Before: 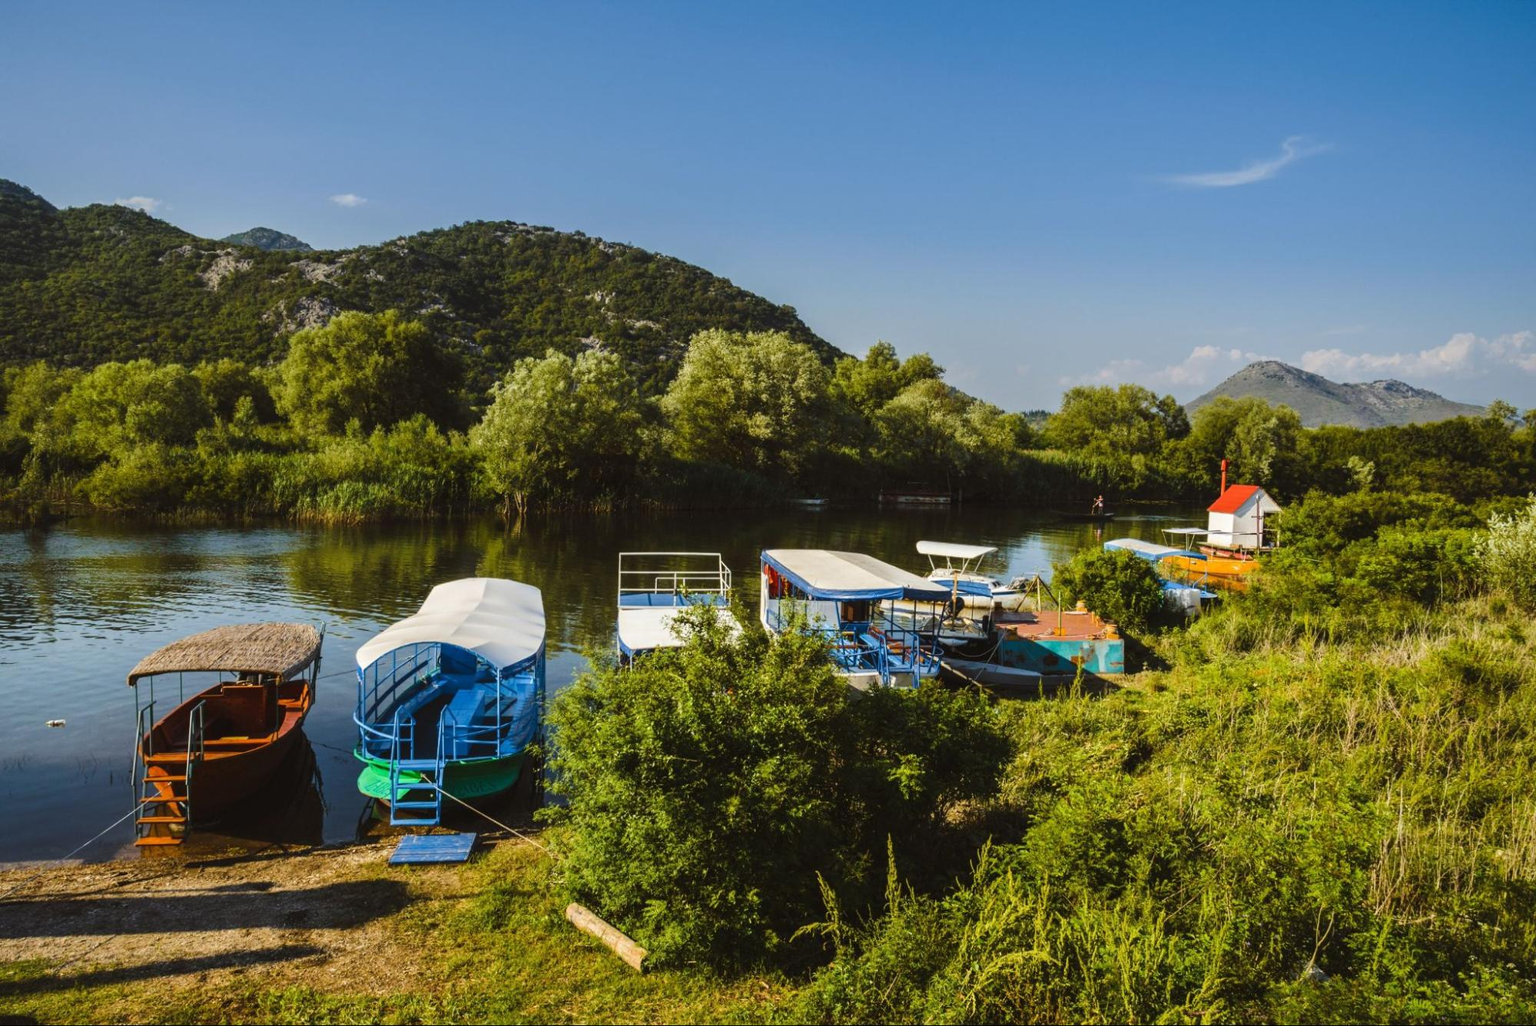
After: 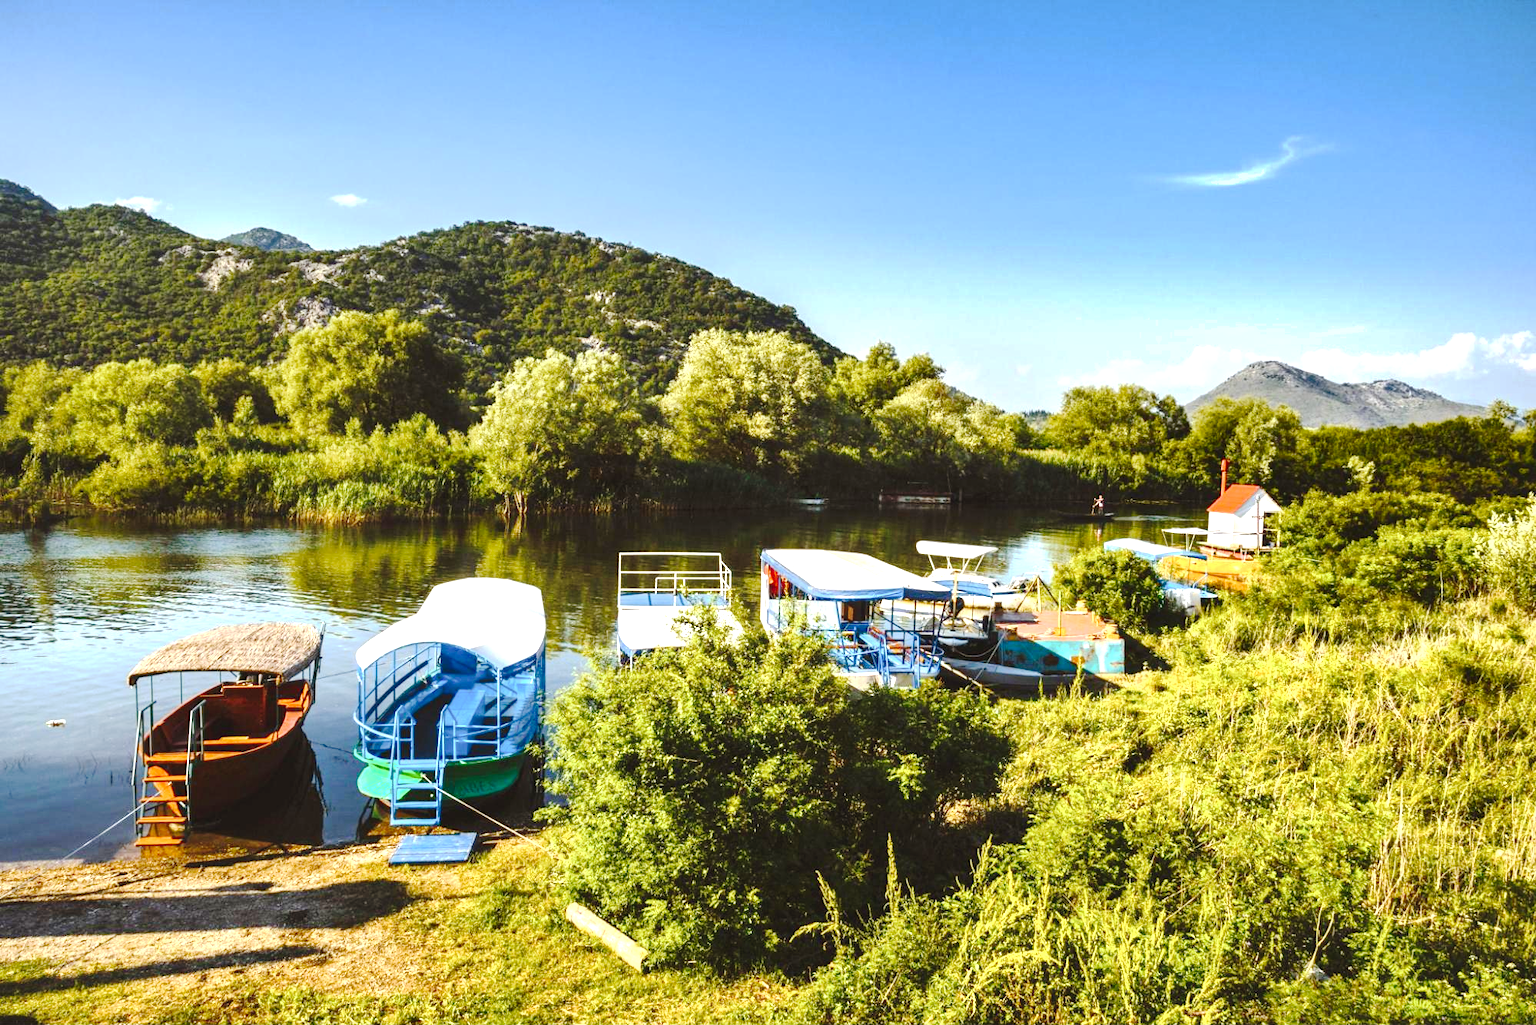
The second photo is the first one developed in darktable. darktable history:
exposure: black level correction 0, exposure 1.199 EV, compensate highlight preservation false
shadows and highlights: radius 169.95, shadows 26.59, white point adjustment 3.07, highlights -68.15, soften with gaussian
tone curve: curves: ch0 [(0, 0) (0.003, 0.026) (0.011, 0.03) (0.025, 0.038) (0.044, 0.046) (0.069, 0.055) (0.1, 0.075) (0.136, 0.114) (0.177, 0.158) (0.224, 0.215) (0.277, 0.296) (0.335, 0.386) (0.399, 0.479) (0.468, 0.568) (0.543, 0.637) (0.623, 0.707) (0.709, 0.773) (0.801, 0.834) (0.898, 0.896) (1, 1)], preserve colors none
